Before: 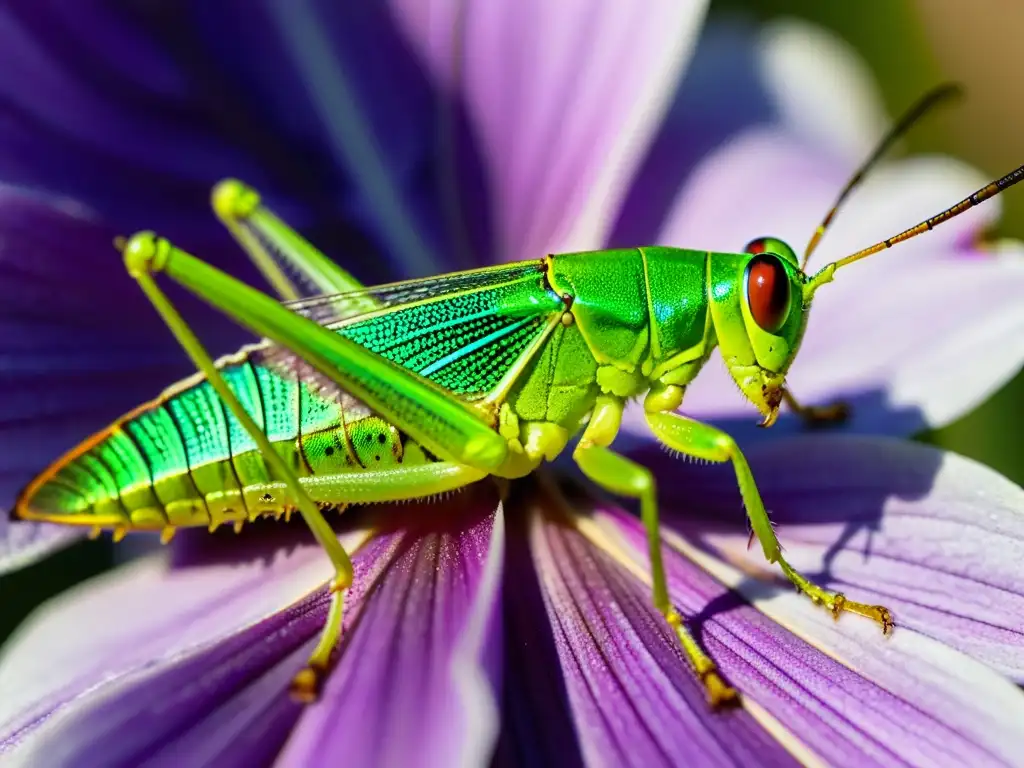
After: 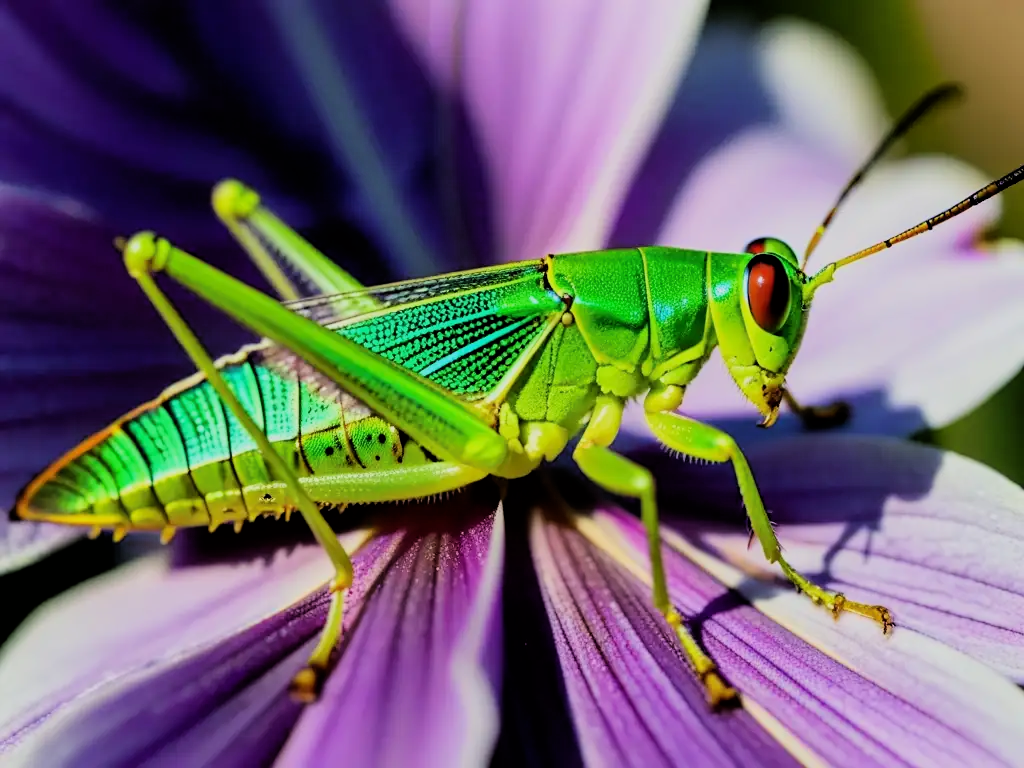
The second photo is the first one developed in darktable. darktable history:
filmic rgb: black relative exposure -5.1 EV, white relative exposure 3.97 EV, threshold 5.95 EV, hardness 2.9, contrast 1.19, color science v6 (2022), enable highlight reconstruction true
